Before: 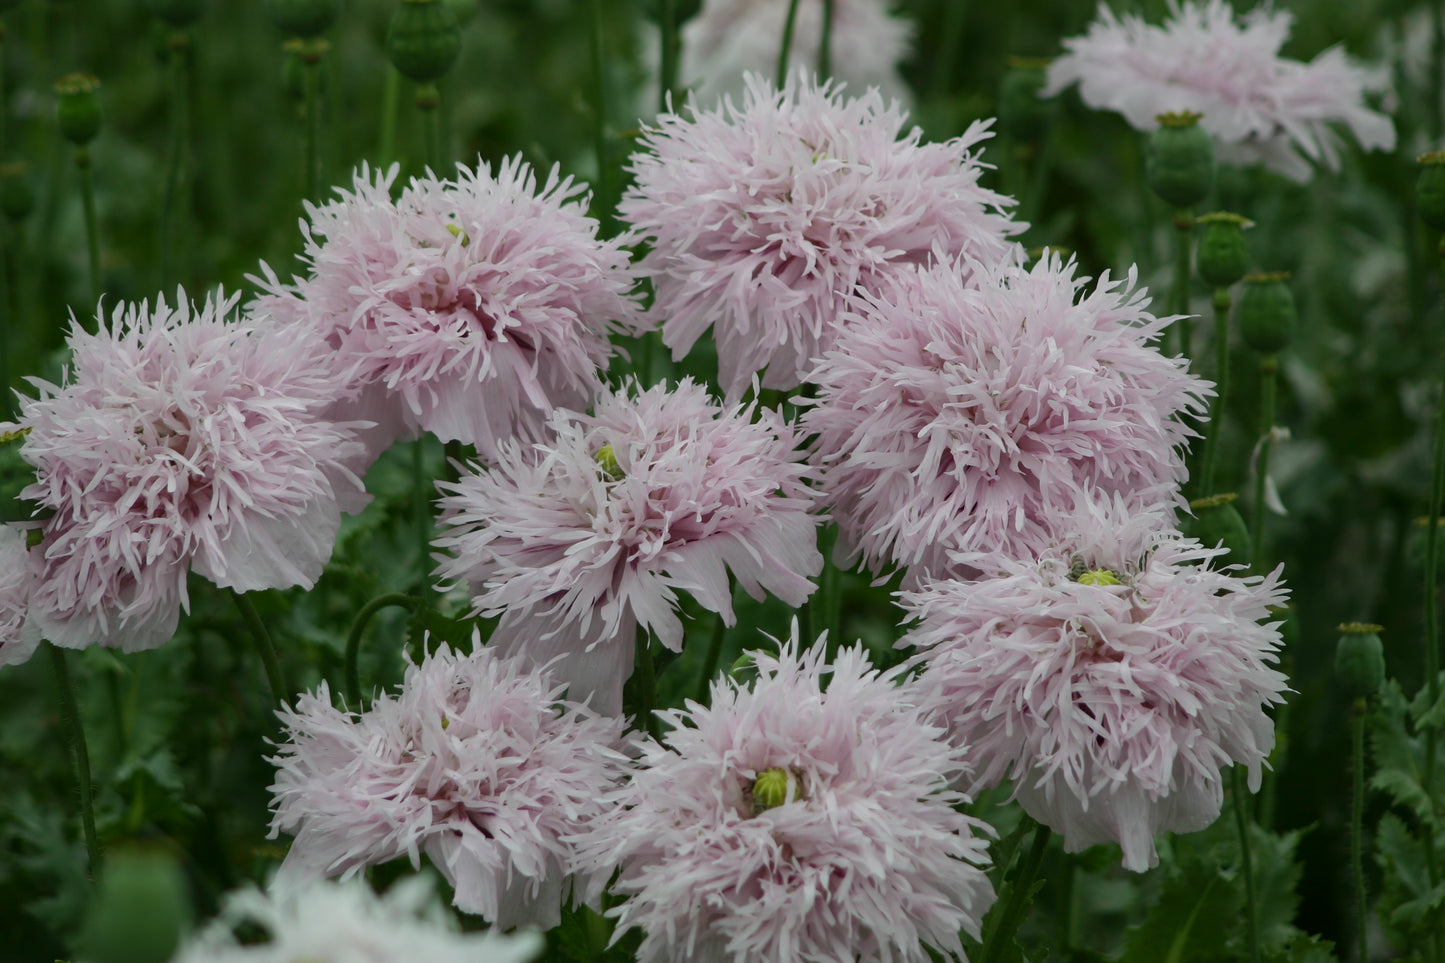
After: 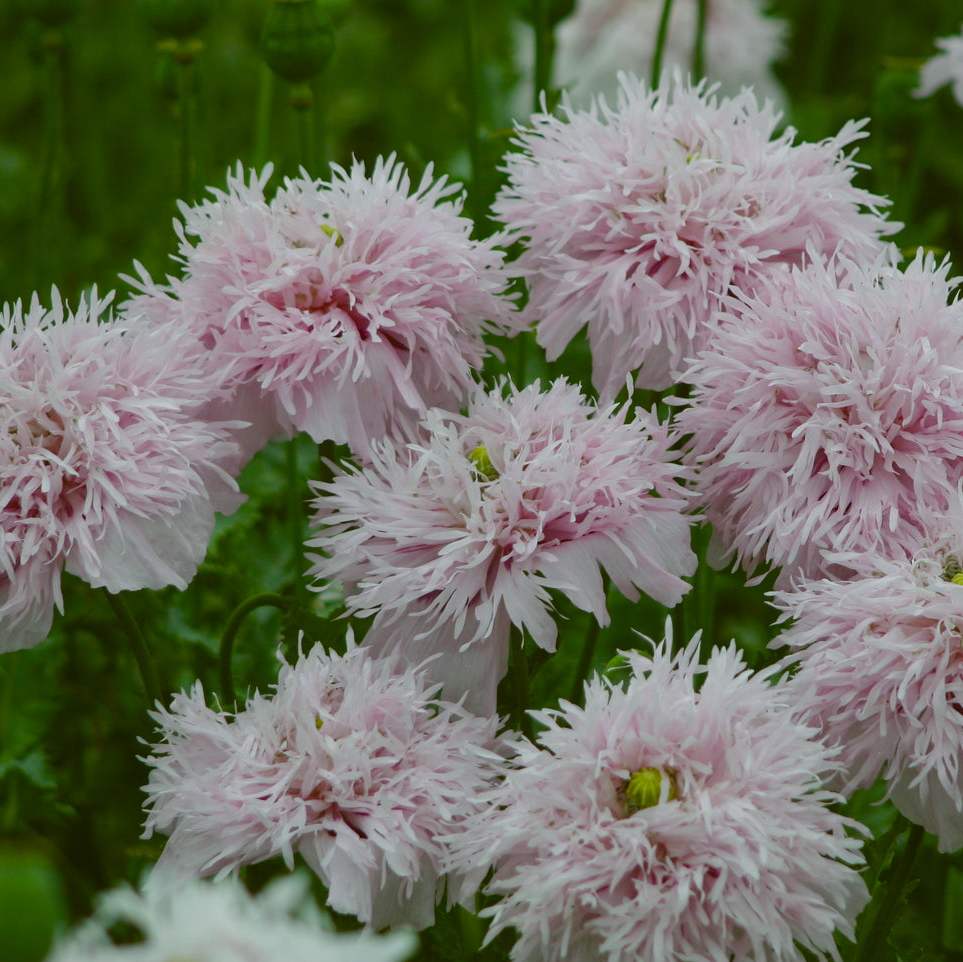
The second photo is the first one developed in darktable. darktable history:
crop and rotate: left 8.786%, right 24.548%
color balance: lift [1.004, 1.002, 1.002, 0.998], gamma [1, 1.007, 1.002, 0.993], gain [1, 0.977, 1.013, 1.023], contrast -3.64%
color balance rgb: perceptual saturation grading › global saturation 35%, perceptual saturation grading › highlights -30%, perceptual saturation grading › shadows 35%, perceptual brilliance grading › global brilliance 3%, perceptual brilliance grading › highlights -3%, perceptual brilliance grading › shadows 3%
